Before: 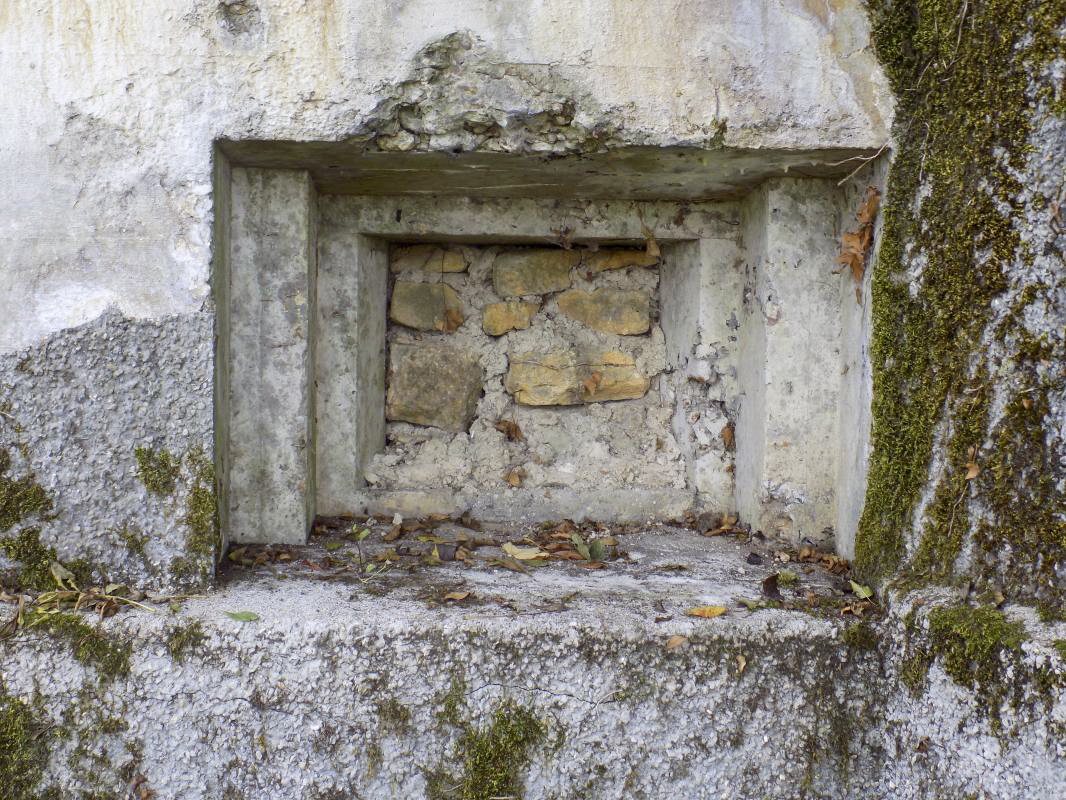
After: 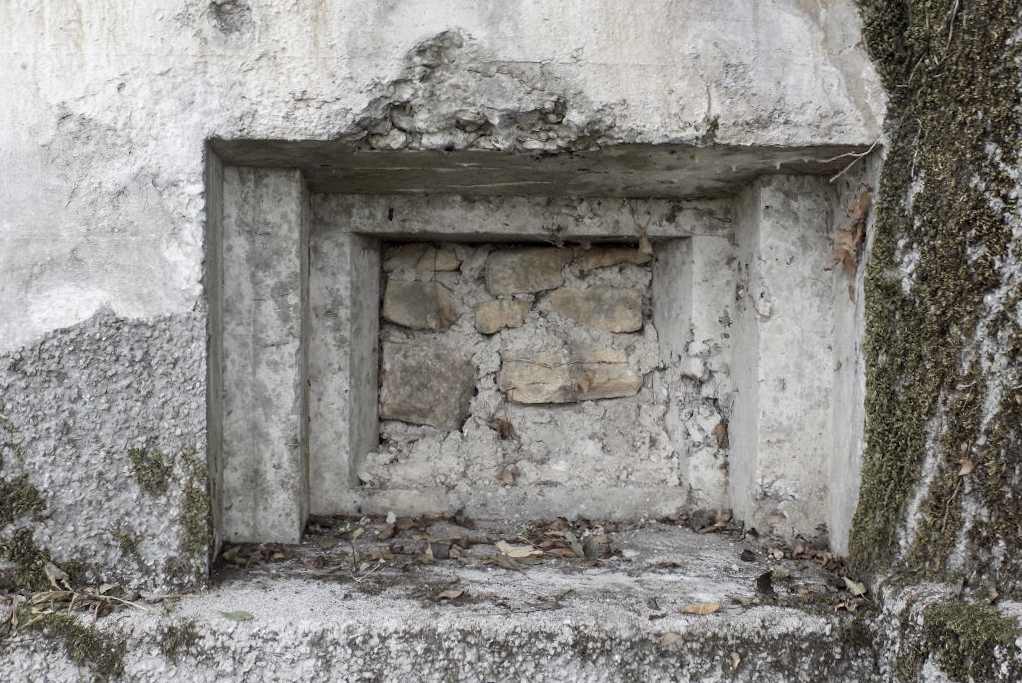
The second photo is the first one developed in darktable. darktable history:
color correction: highlights b* 0.053, saturation 0.355
crop and rotate: angle 0.263°, left 0.43%, right 3.034%, bottom 14.07%
